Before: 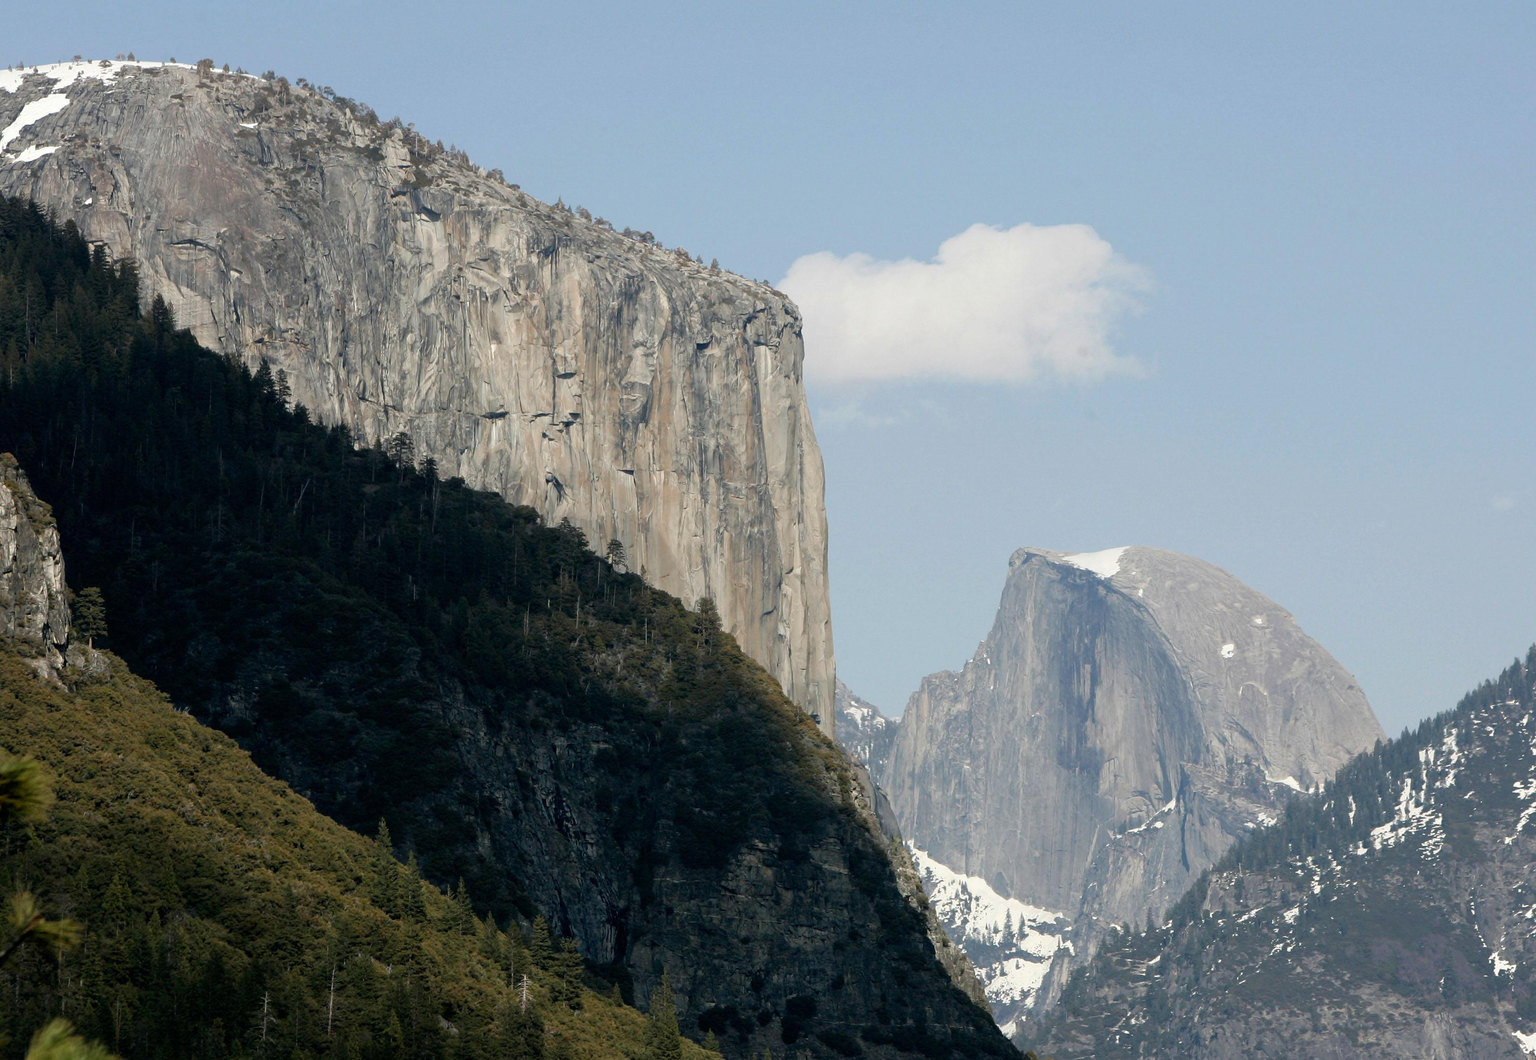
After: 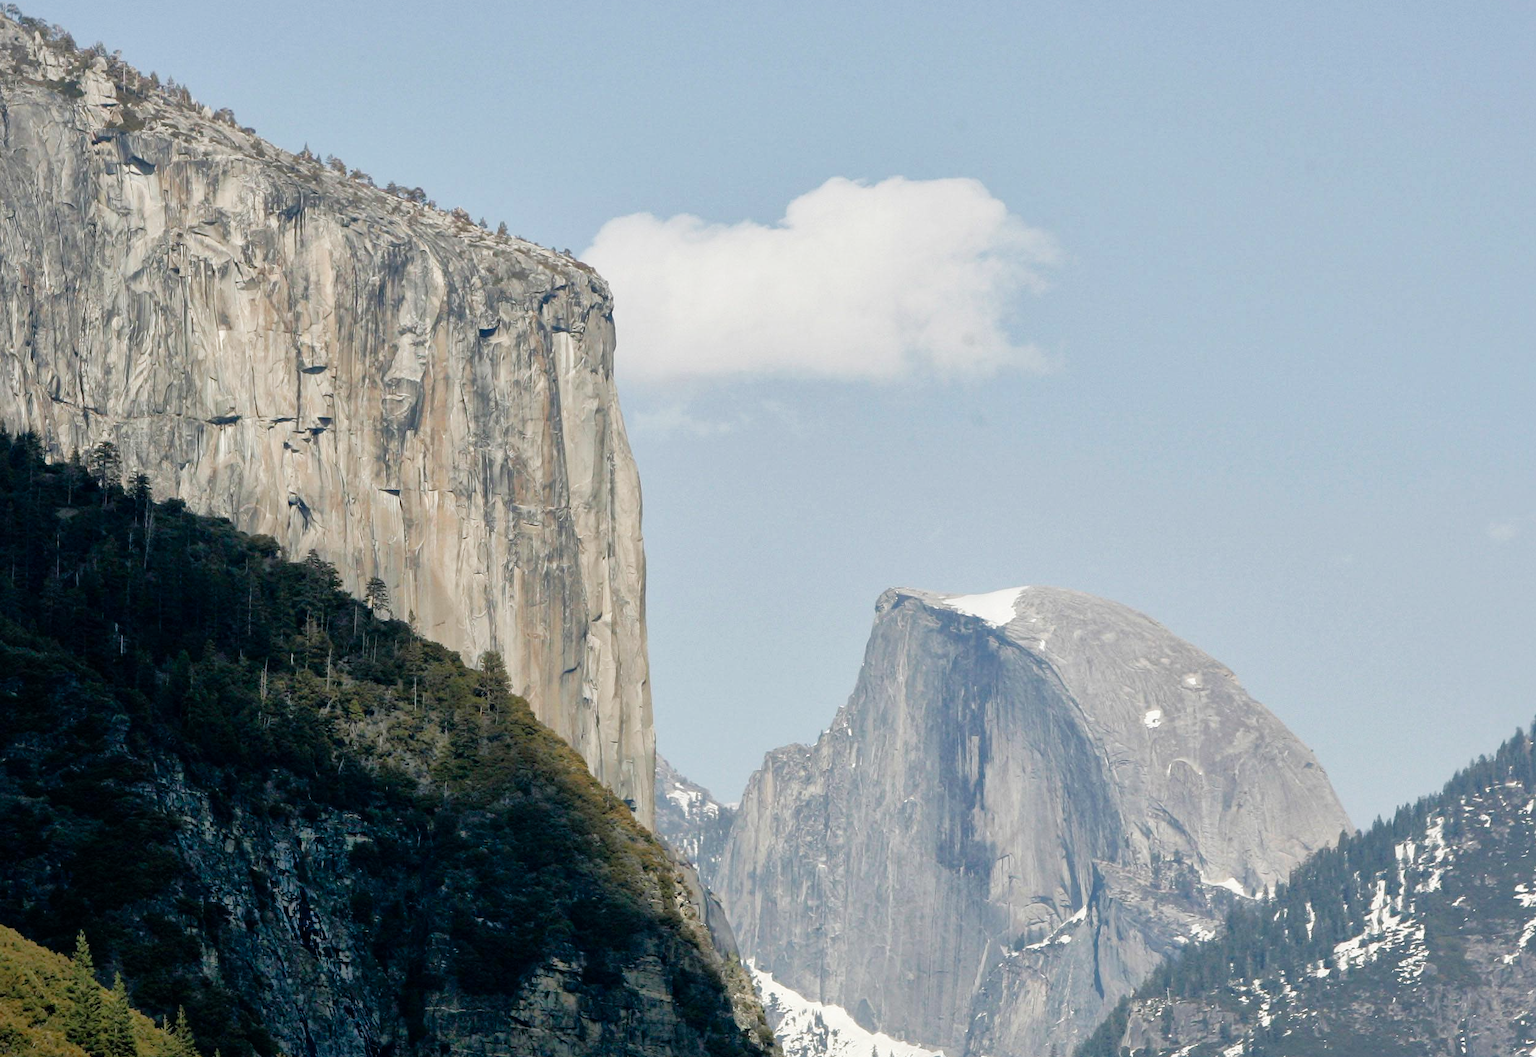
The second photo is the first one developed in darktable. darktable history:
shadows and highlights: on, module defaults
crop and rotate: left 20.74%, top 7.912%, right 0.375%, bottom 13.378%
contrast brightness saturation: saturation -0.05
tone curve: curves: ch0 [(0, 0) (0.004, 0.001) (0.02, 0.008) (0.218, 0.218) (0.664, 0.774) (0.832, 0.914) (1, 1)], preserve colors none
